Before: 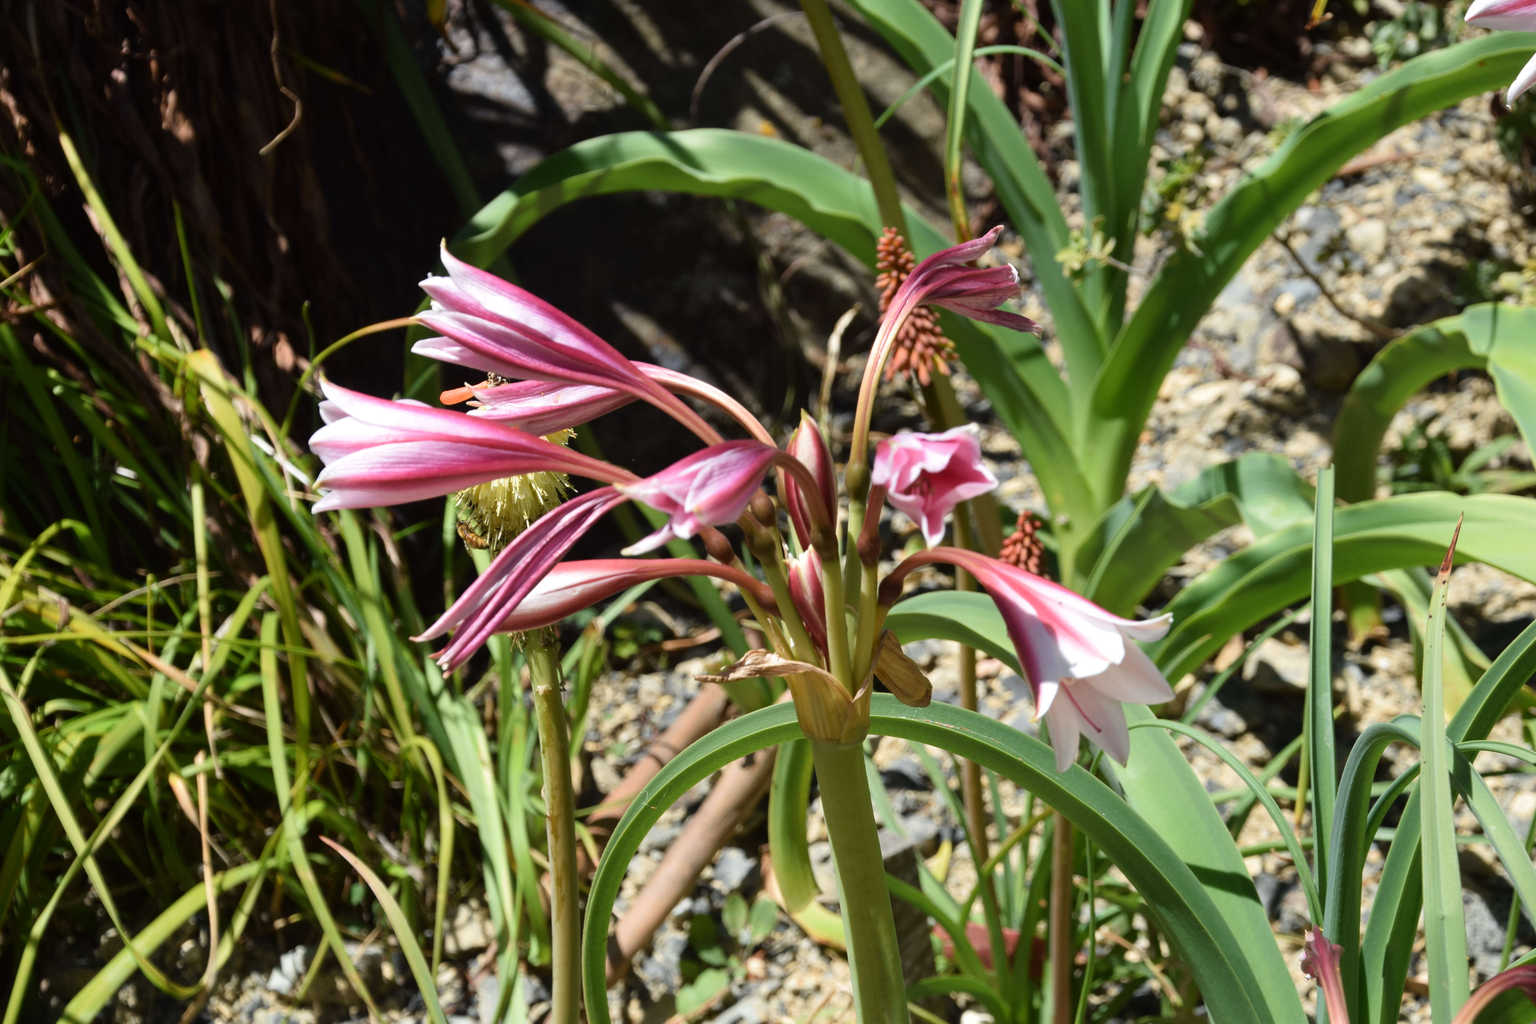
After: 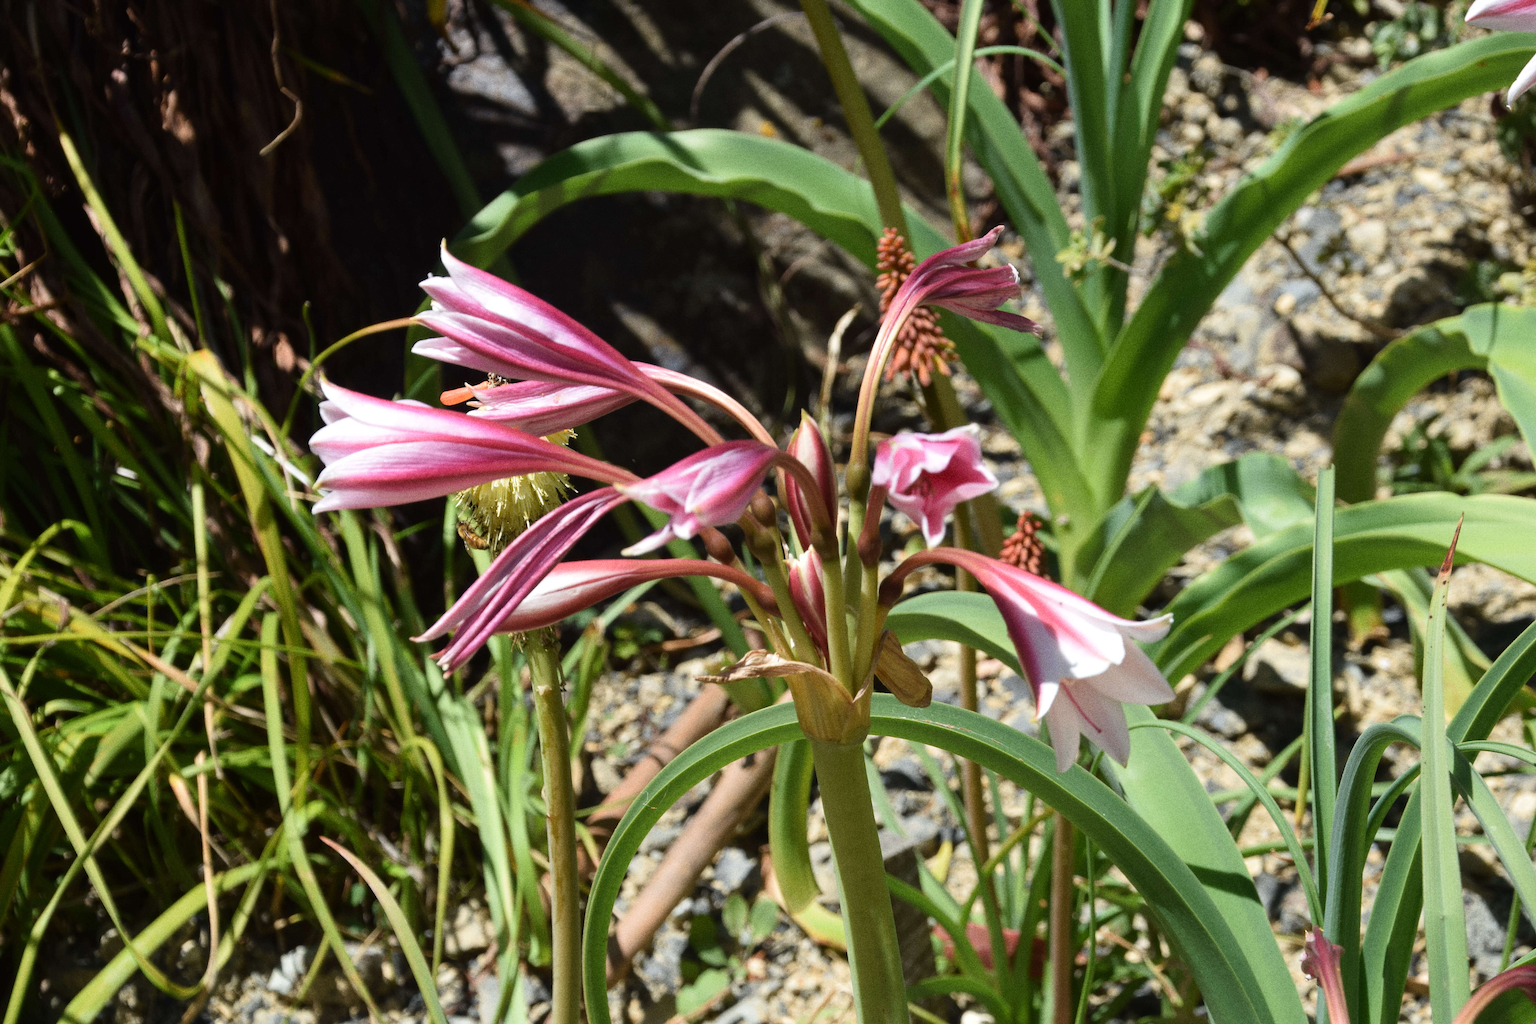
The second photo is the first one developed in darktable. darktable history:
grain: coarseness 0.09 ISO, strength 40%
color balance: on, module defaults
rgb levels: preserve colors max RGB
